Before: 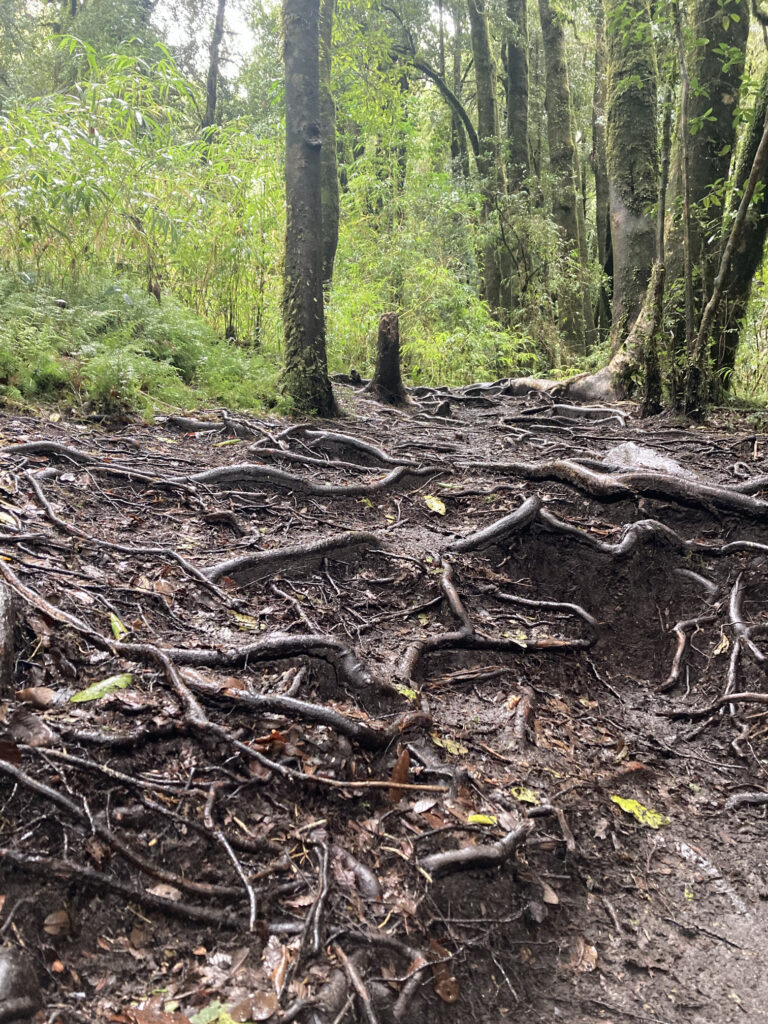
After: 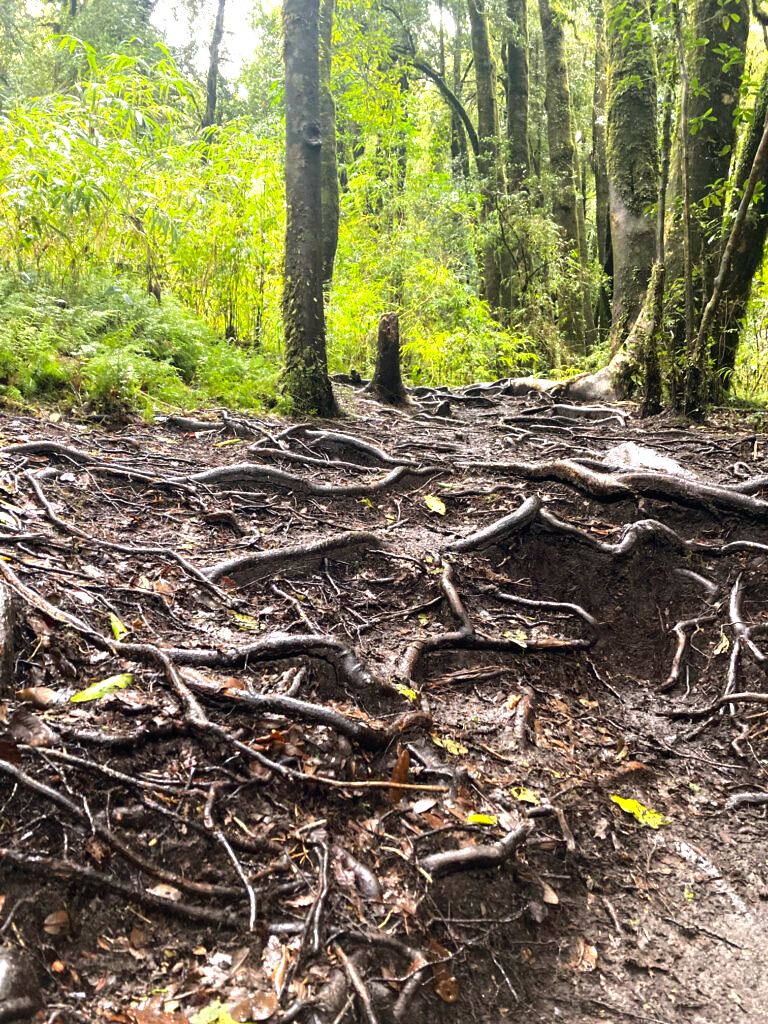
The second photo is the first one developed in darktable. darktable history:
color balance rgb: shadows lift › chroma 3.686%, shadows lift › hue 88.97°, highlights gain › luminance 6.068%, highlights gain › chroma 1.283%, highlights gain › hue 93.22°, perceptual saturation grading › global saturation 30.607%, perceptual brilliance grading › global brilliance -4.986%, perceptual brilliance grading › highlights 24.426%, perceptual brilliance grading › mid-tones 6.857%, perceptual brilliance grading › shadows -5.048%, global vibrance 20%
